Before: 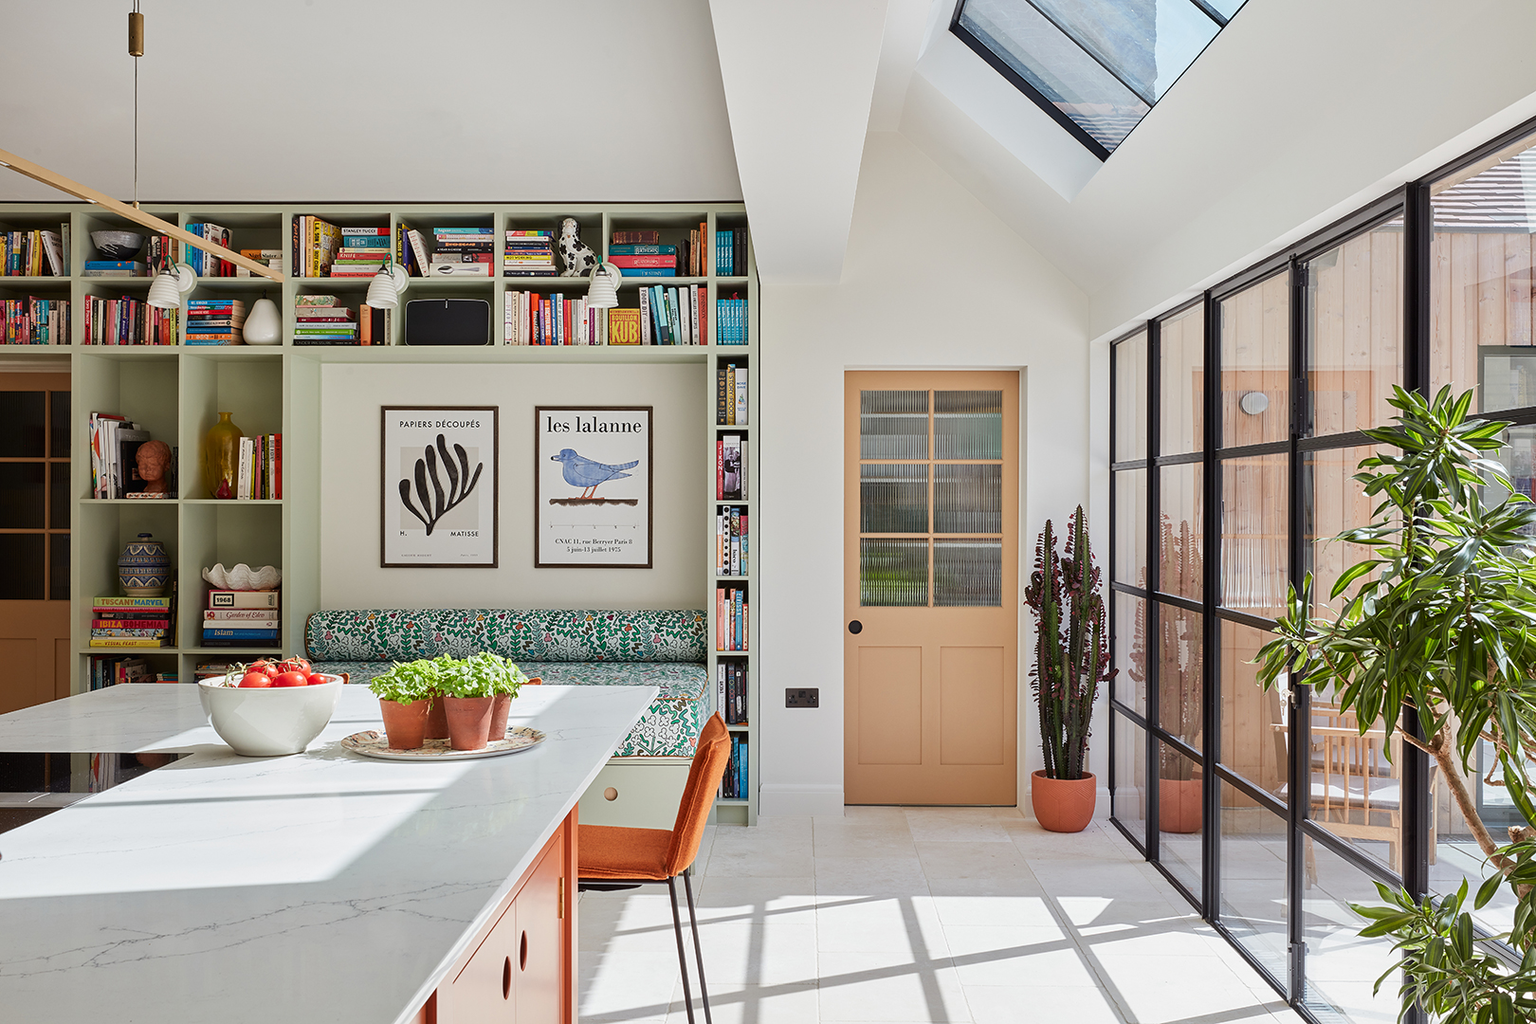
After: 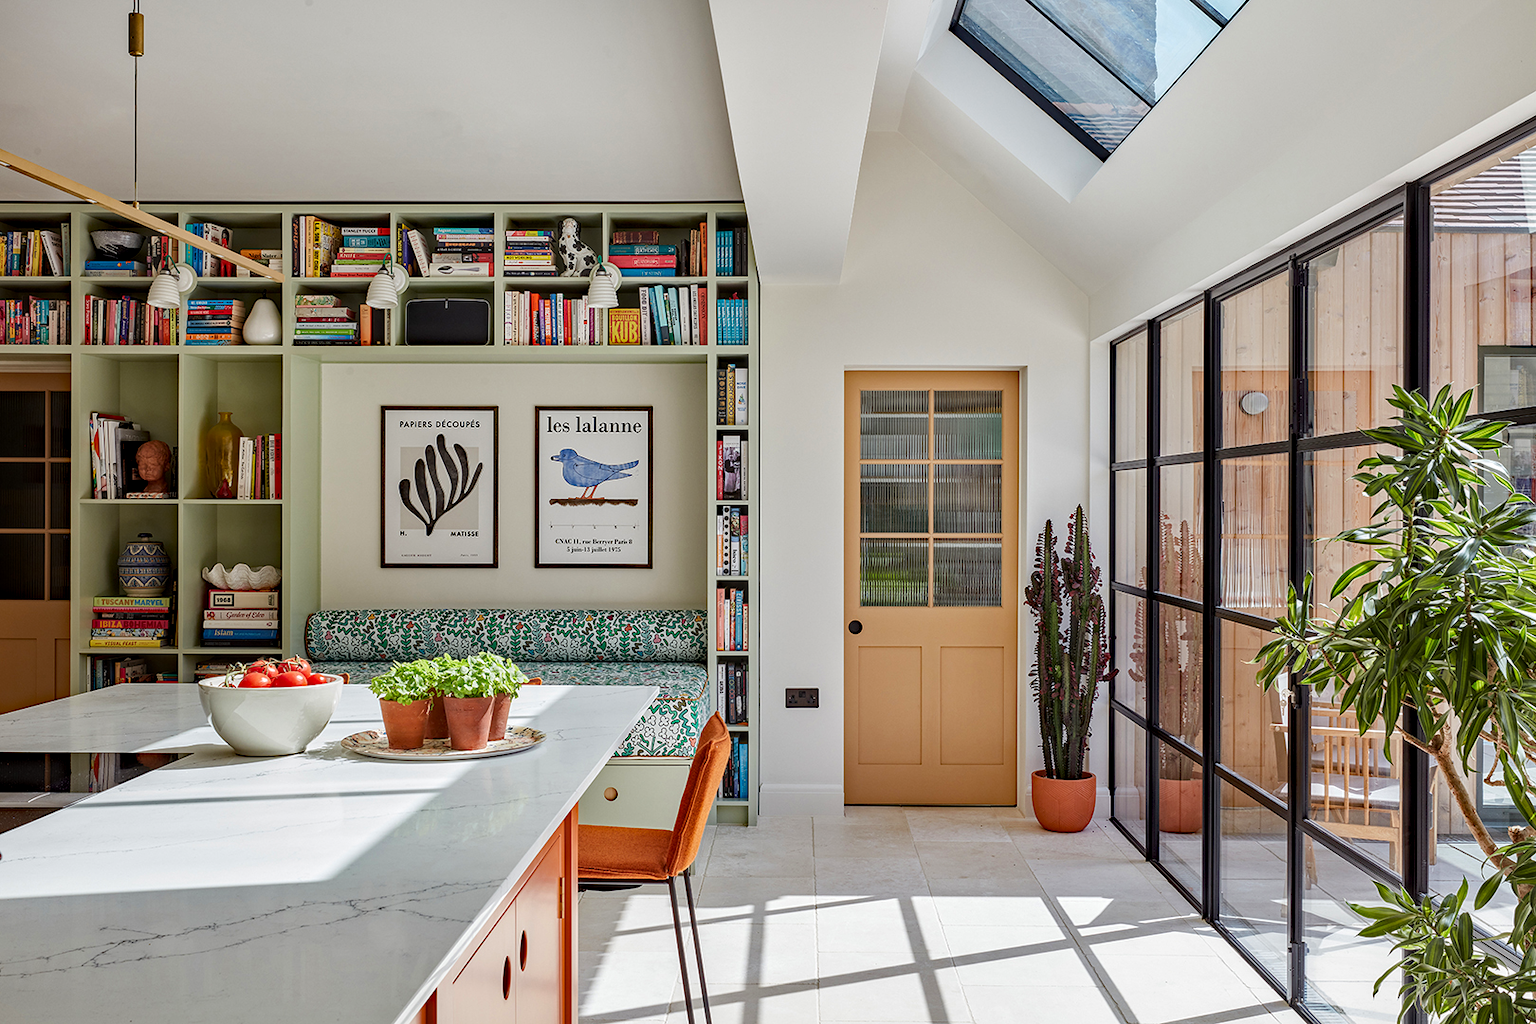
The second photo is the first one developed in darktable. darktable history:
local contrast: on, module defaults
haze removal: strength 0.411, compatibility mode true, adaptive false
